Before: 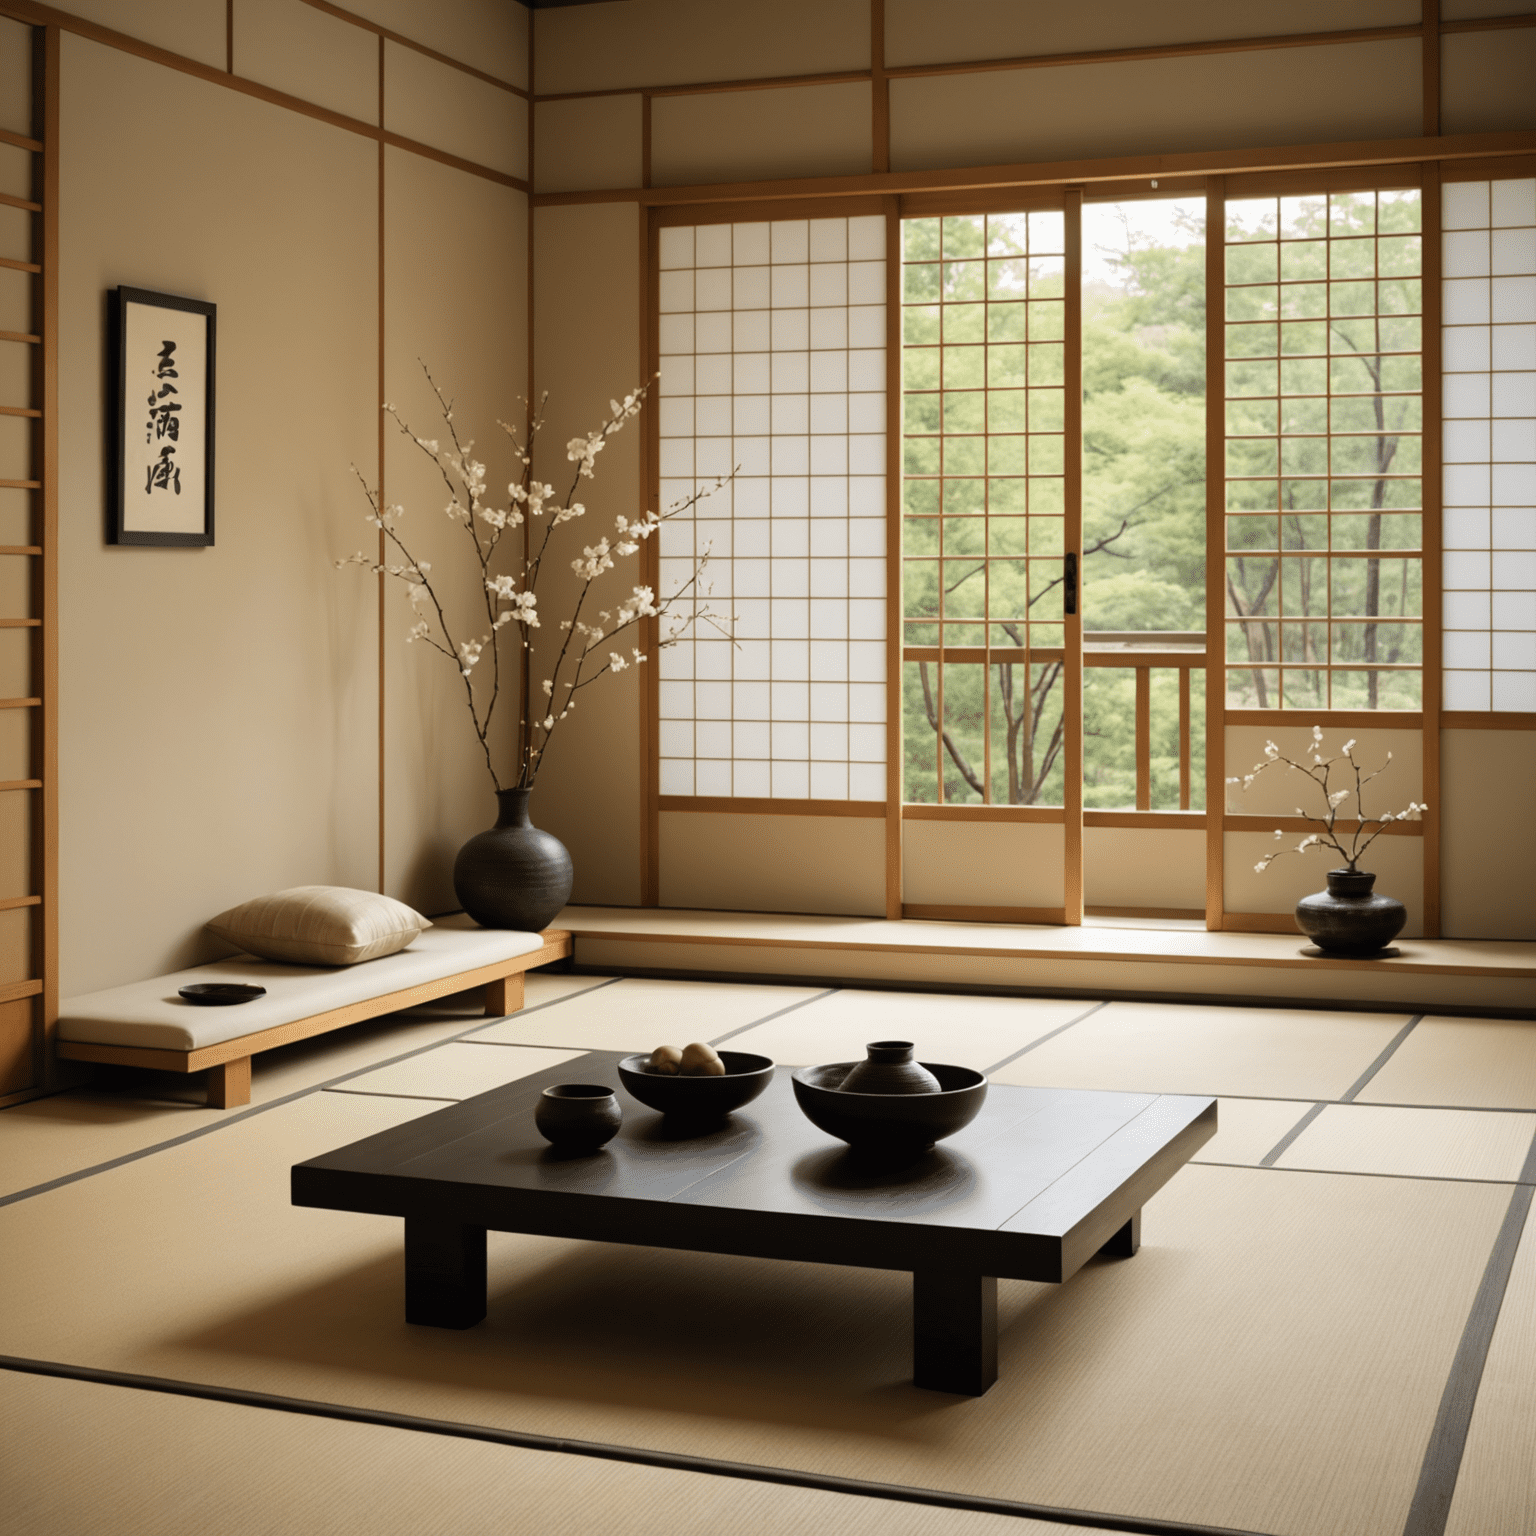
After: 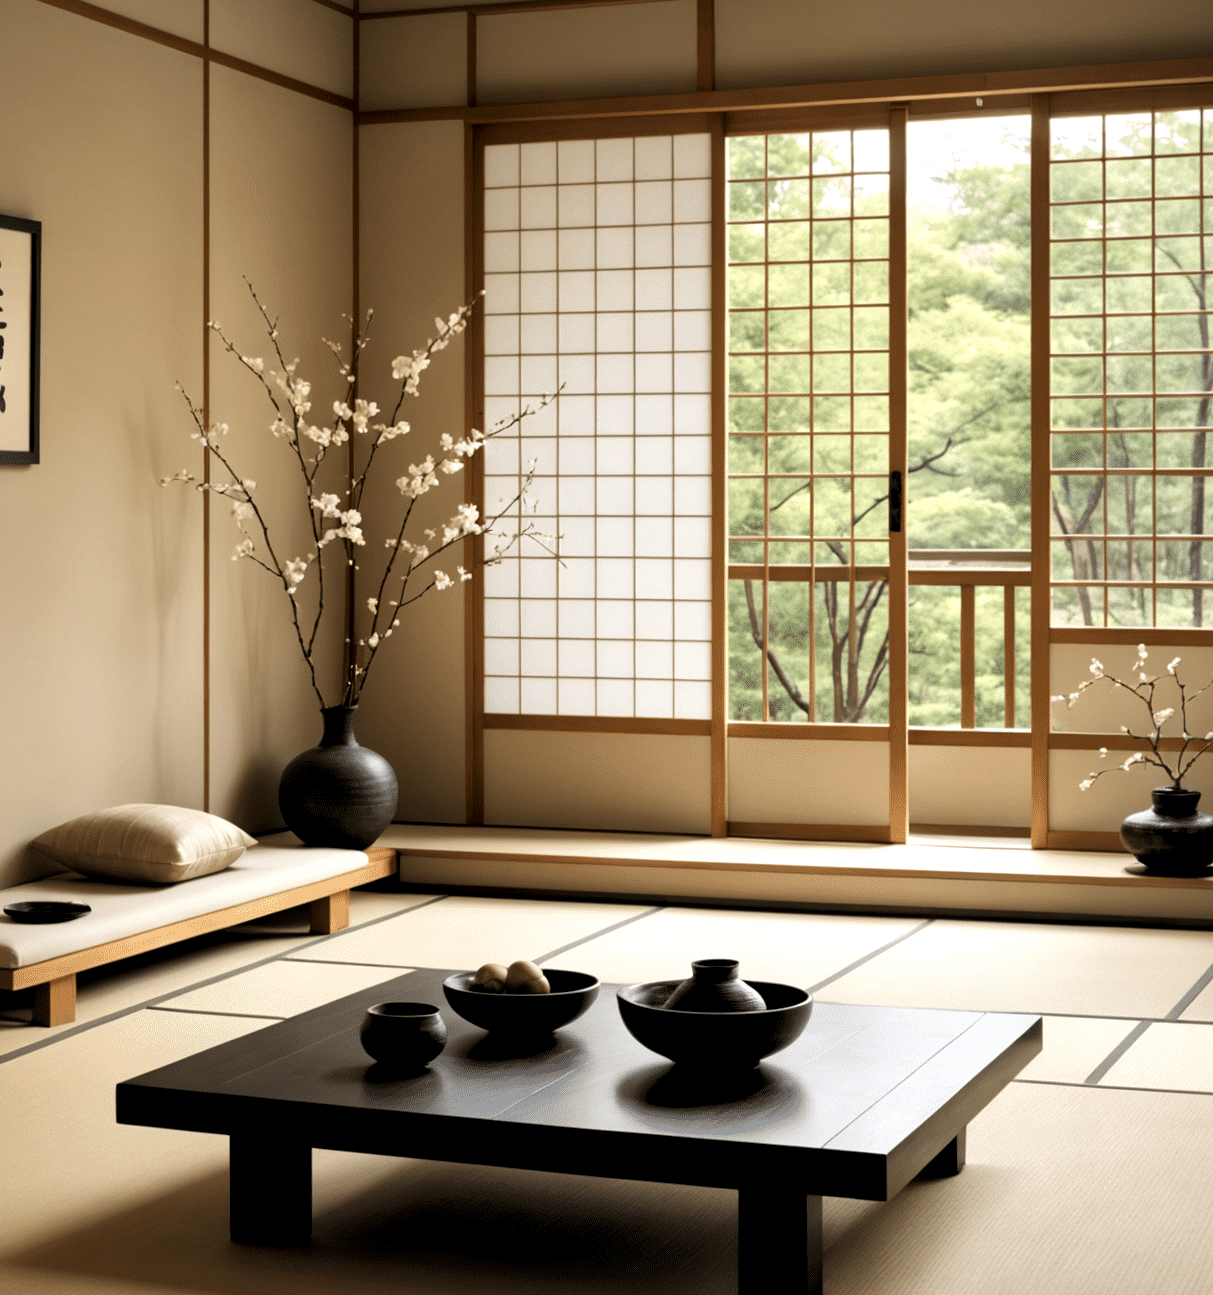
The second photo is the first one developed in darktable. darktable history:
levels: levels [0.062, 0.494, 0.925]
local contrast: mode bilateral grid, contrast 20, coarseness 50, detail 139%, midtone range 0.2
crop: left 11.431%, top 5.396%, right 9.566%, bottom 10.265%
base curve: curves: ch0 [(0, 0) (0.283, 0.295) (1, 1)]
